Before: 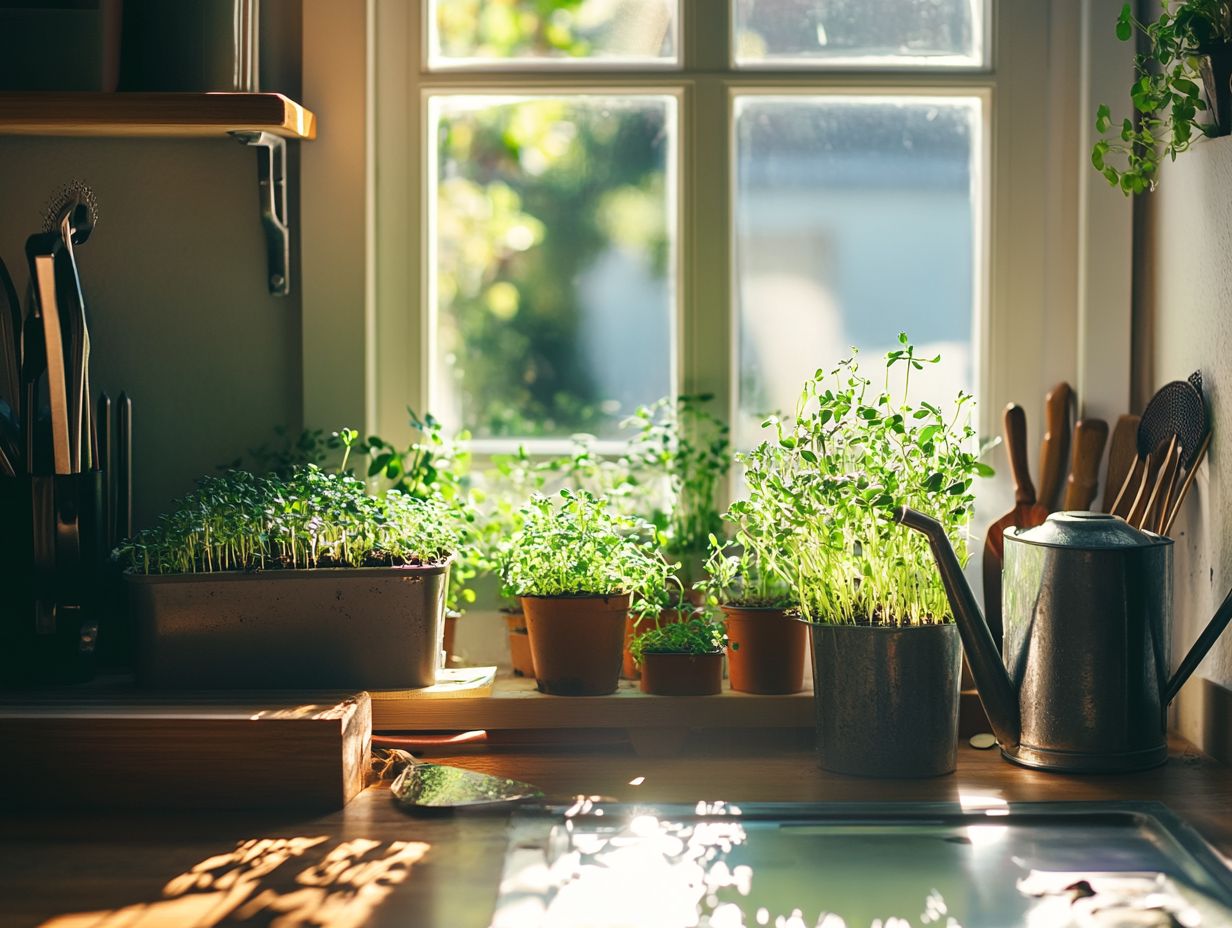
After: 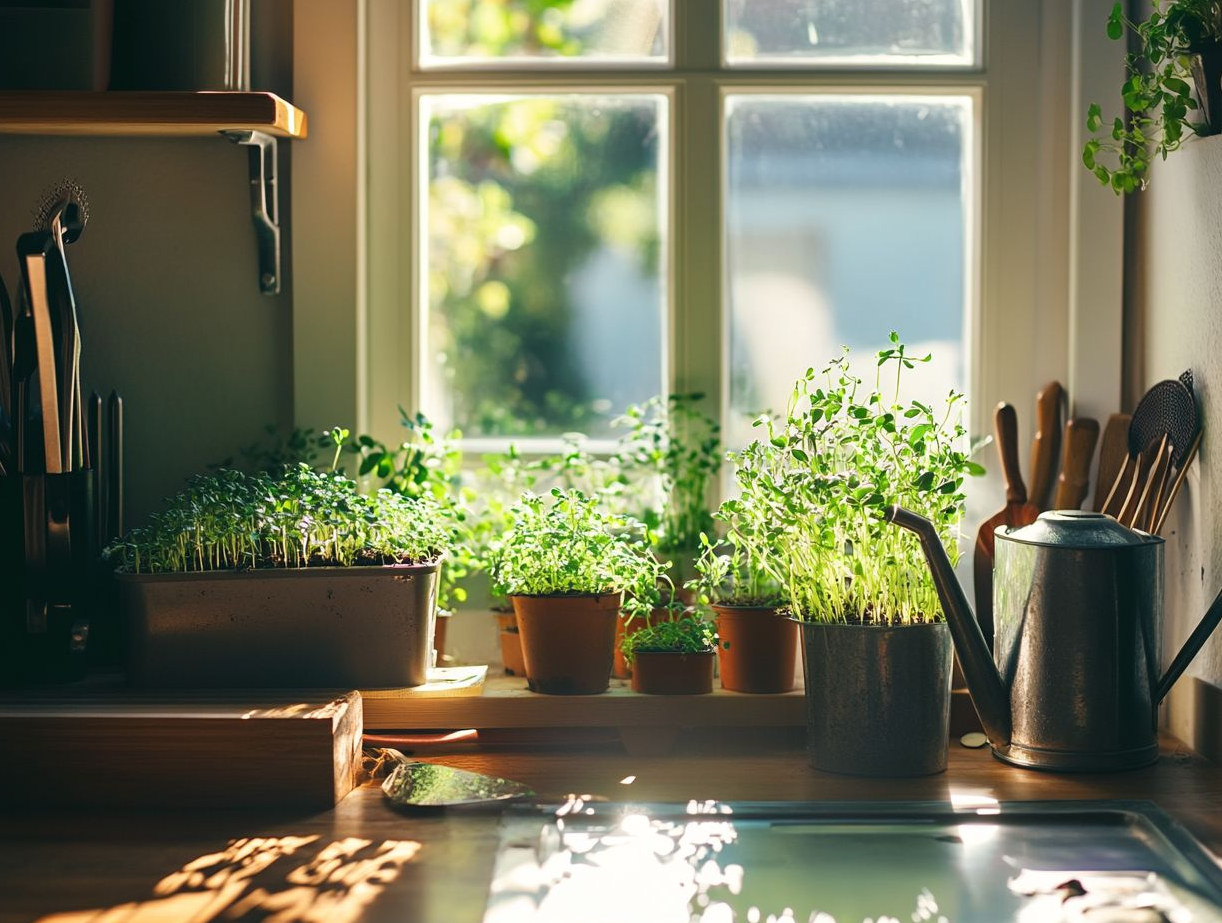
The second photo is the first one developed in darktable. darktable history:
crop and rotate: left 0.778%, top 0.141%, bottom 0.339%
